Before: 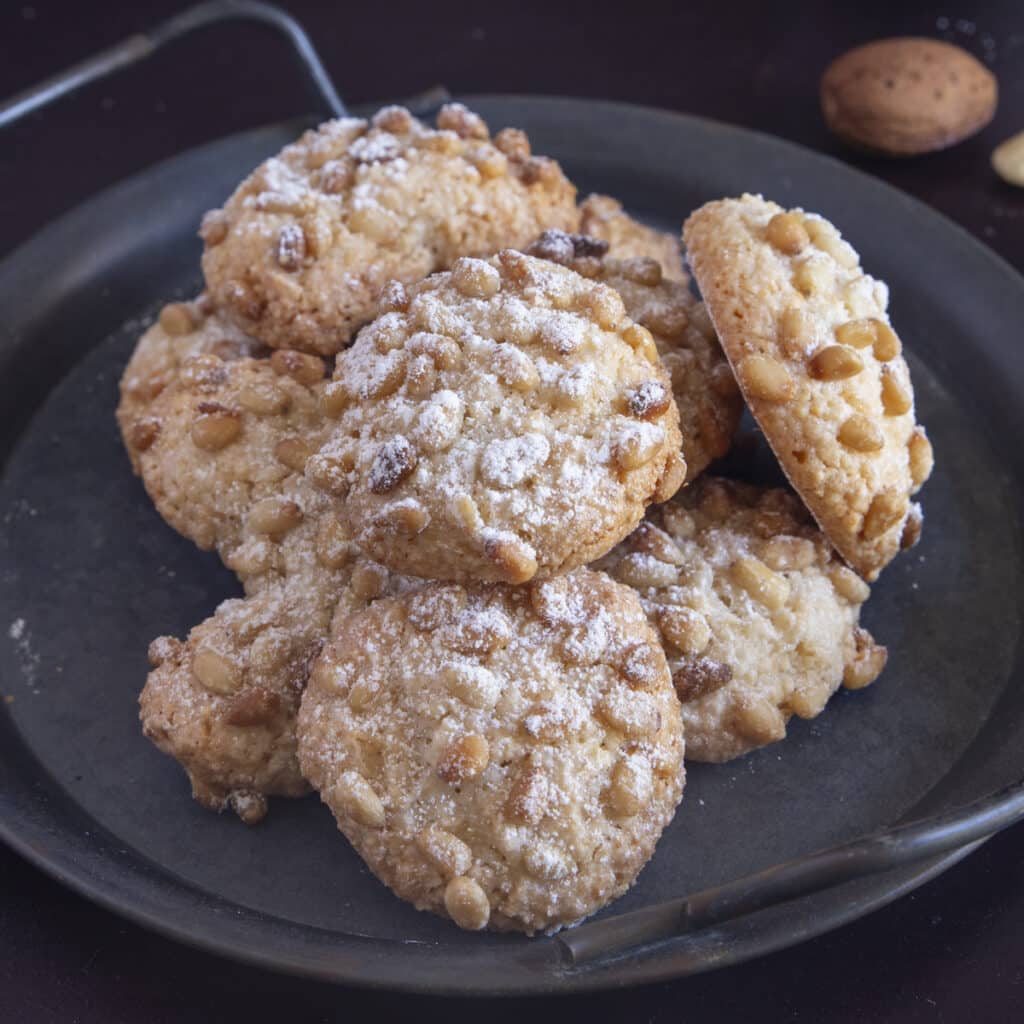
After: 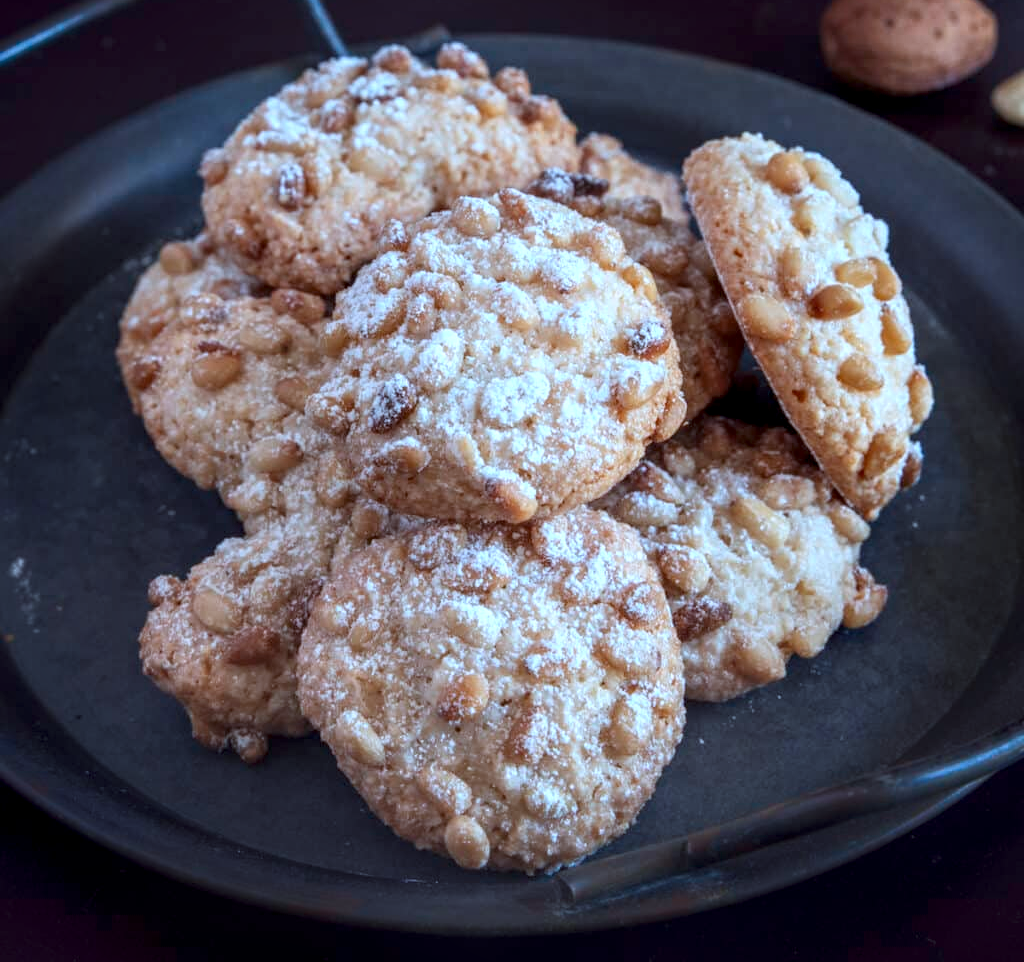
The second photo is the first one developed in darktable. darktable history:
local contrast: highlights 41%, shadows 59%, detail 138%, midtone range 0.518
color correction: highlights a* -9.56, highlights b* -21.26
shadows and highlights: shadows -54.97, highlights 87.34, soften with gaussian
crop and rotate: top 6.046%
